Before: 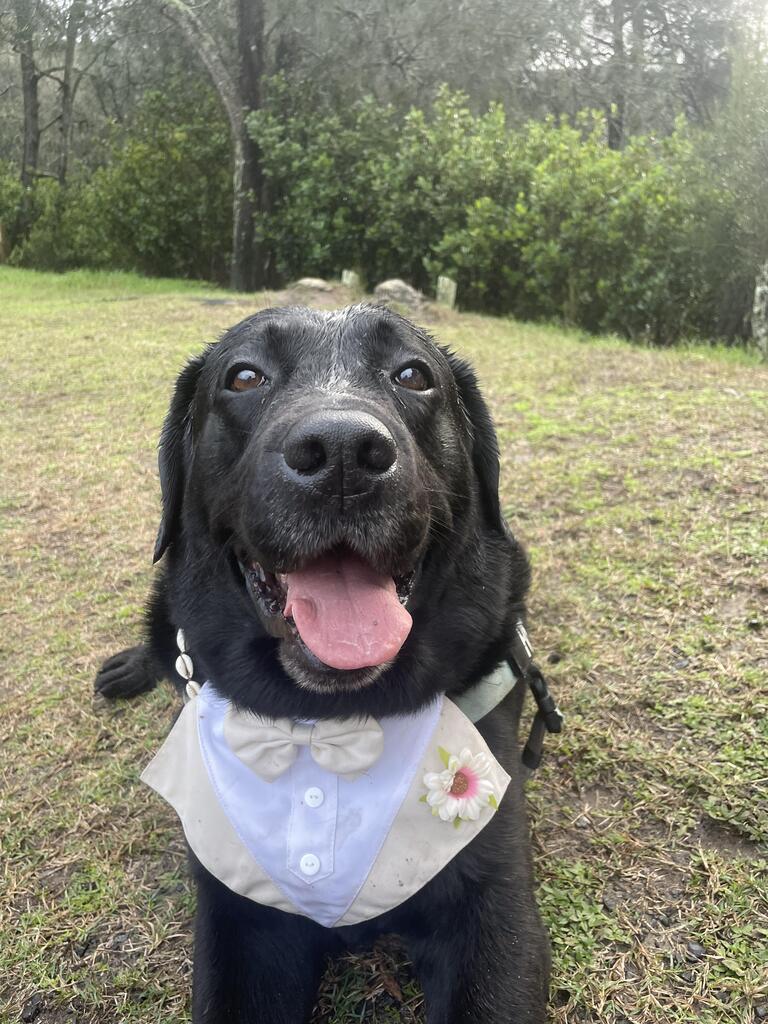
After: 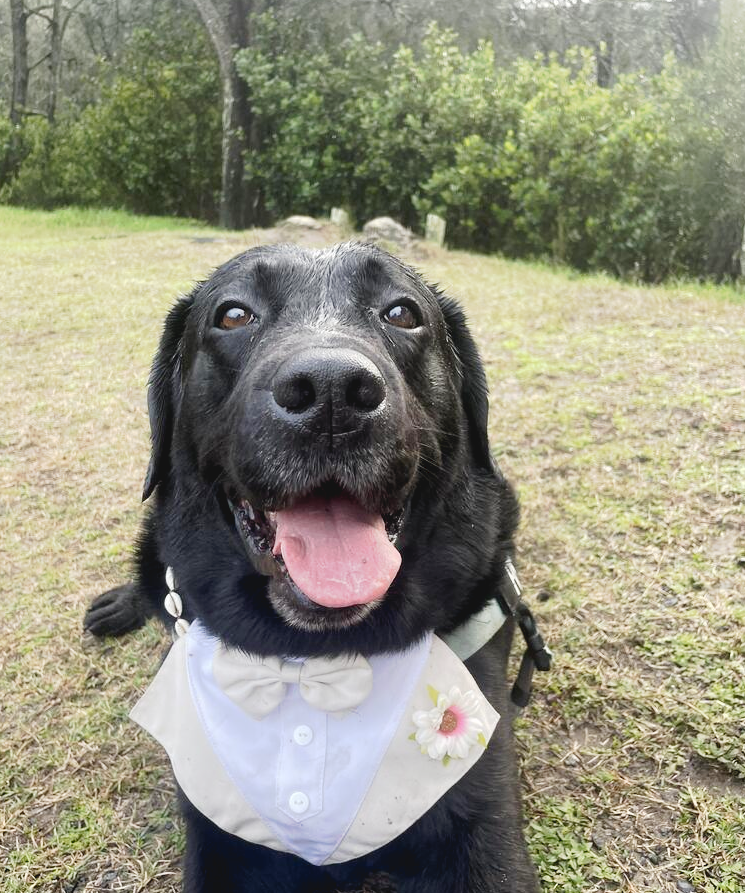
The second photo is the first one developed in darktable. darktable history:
tone curve: curves: ch0 [(0, 0) (0.003, 0.059) (0.011, 0.059) (0.025, 0.057) (0.044, 0.055) (0.069, 0.057) (0.1, 0.083) (0.136, 0.128) (0.177, 0.185) (0.224, 0.242) (0.277, 0.308) (0.335, 0.383) (0.399, 0.468) (0.468, 0.547) (0.543, 0.632) (0.623, 0.71) (0.709, 0.801) (0.801, 0.859) (0.898, 0.922) (1, 1)], preserve colors none
crop: left 1.507%, top 6.147%, right 1.379%, bottom 6.637%
